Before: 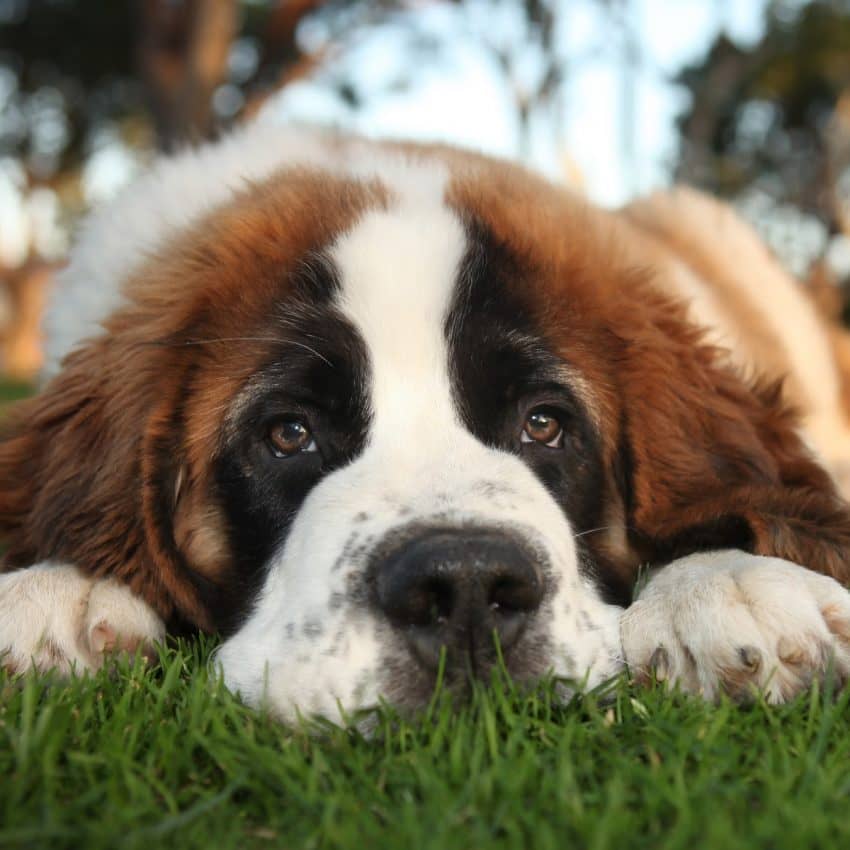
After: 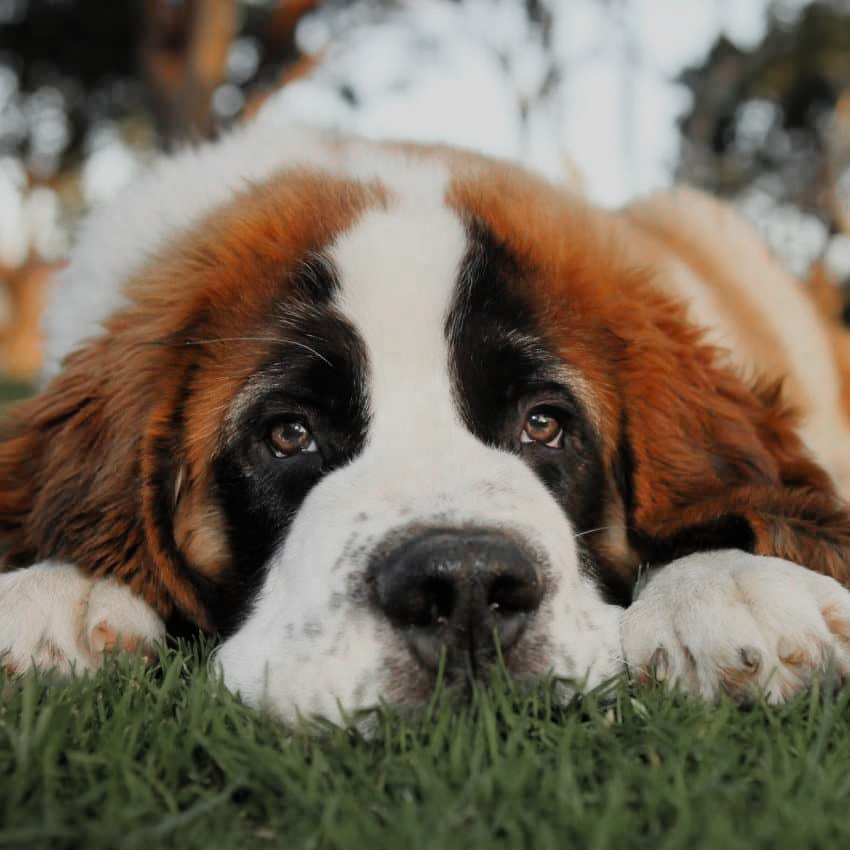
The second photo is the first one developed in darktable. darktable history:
color zones: curves: ch0 [(0, 0.48) (0.209, 0.398) (0.305, 0.332) (0.429, 0.493) (0.571, 0.5) (0.714, 0.5) (0.857, 0.5) (1, 0.48)]; ch1 [(0, 0.736) (0.143, 0.625) (0.225, 0.371) (0.429, 0.256) (0.571, 0.241) (0.714, 0.213) (0.857, 0.48) (1, 0.736)]; ch2 [(0, 0.448) (0.143, 0.498) (0.286, 0.5) (0.429, 0.5) (0.571, 0.5) (0.714, 0.5) (0.857, 0.5) (1, 0.448)]
contrast brightness saturation: contrast 0.046, brightness 0.07, saturation 0.011
filmic rgb: black relative exposure -7.47 EV, white relative exposure 4.82 EV, hardness 3.4
